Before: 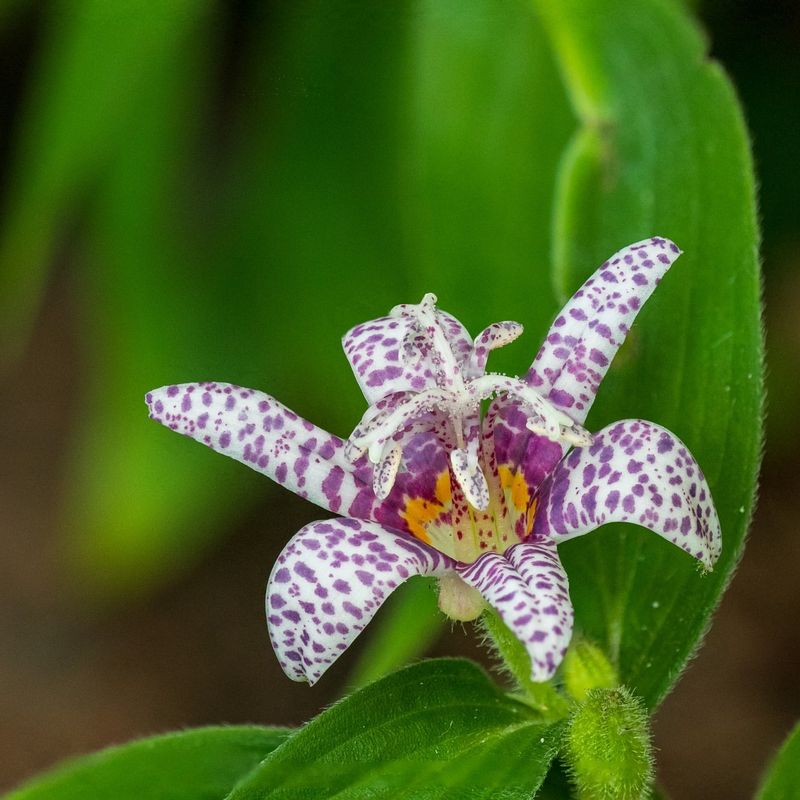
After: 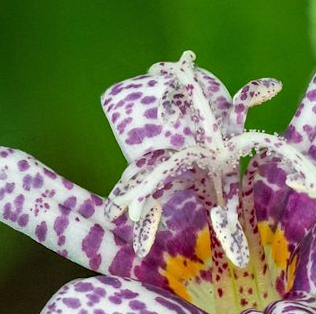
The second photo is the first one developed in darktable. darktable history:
contrast equalizer: octaves 7, y [[0.6 ×6], [0.55 ×6], [0 ×6], [0 ×6], [0 ×6]], mix 0.15
tone equalizer: on, module defaults
rotate and perspective: rotation -0.45°, automatic cropping original format, crop left 0.008, crop right 0.992, crop top 0.012, crop bottom 0.988
crop: left 30%, top 30%, right 30%, bottom 30%
